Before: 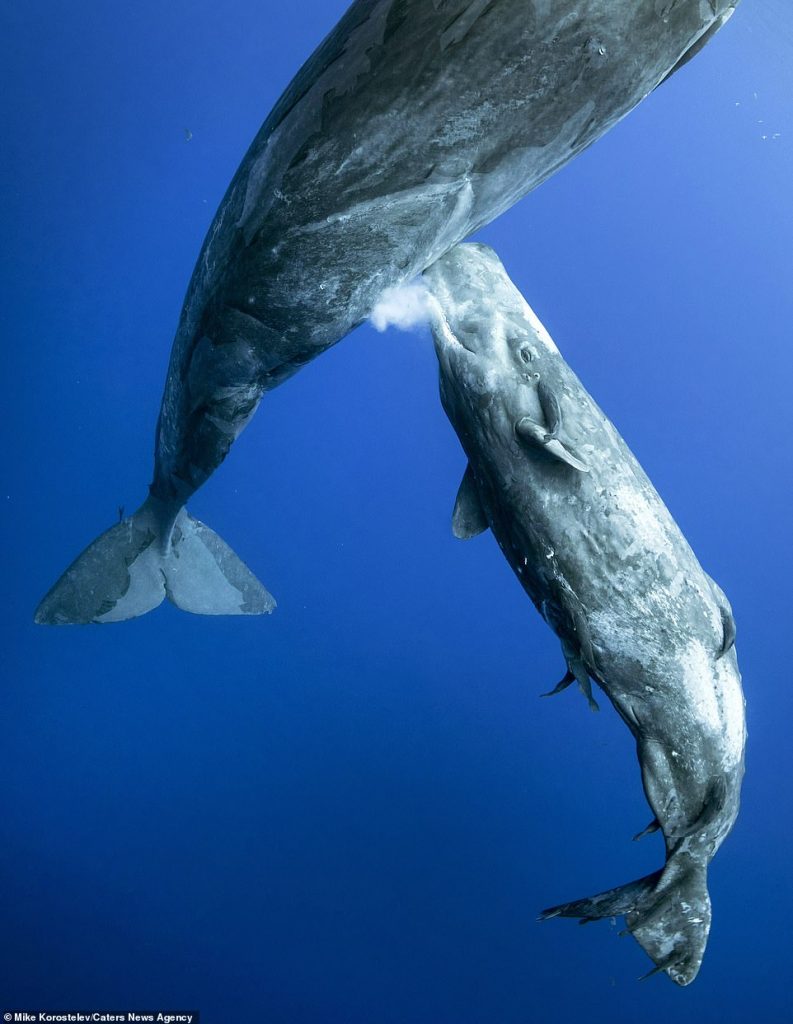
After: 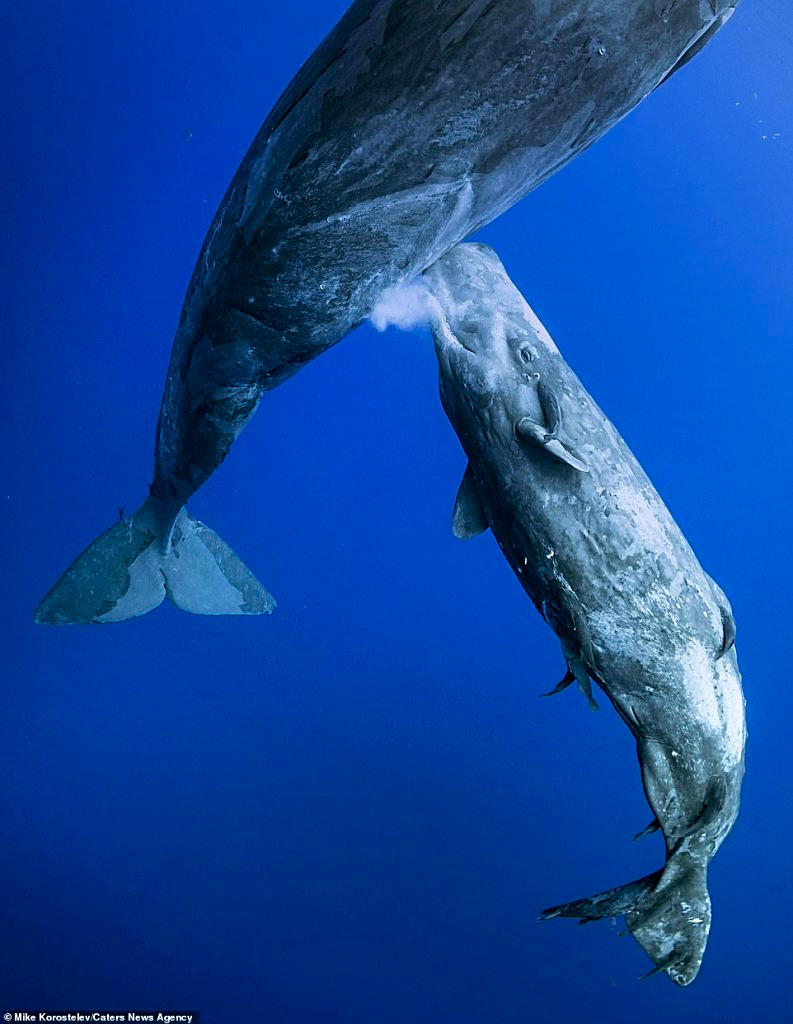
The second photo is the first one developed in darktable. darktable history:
color balance rgb: perceptual saturation grading › global saturation 30%, global vibrance 20%
contrast brightness saturation: saturation -0.04
graduated density: hue 238.83°, saturation 50%
sharpen: on, module defaults
